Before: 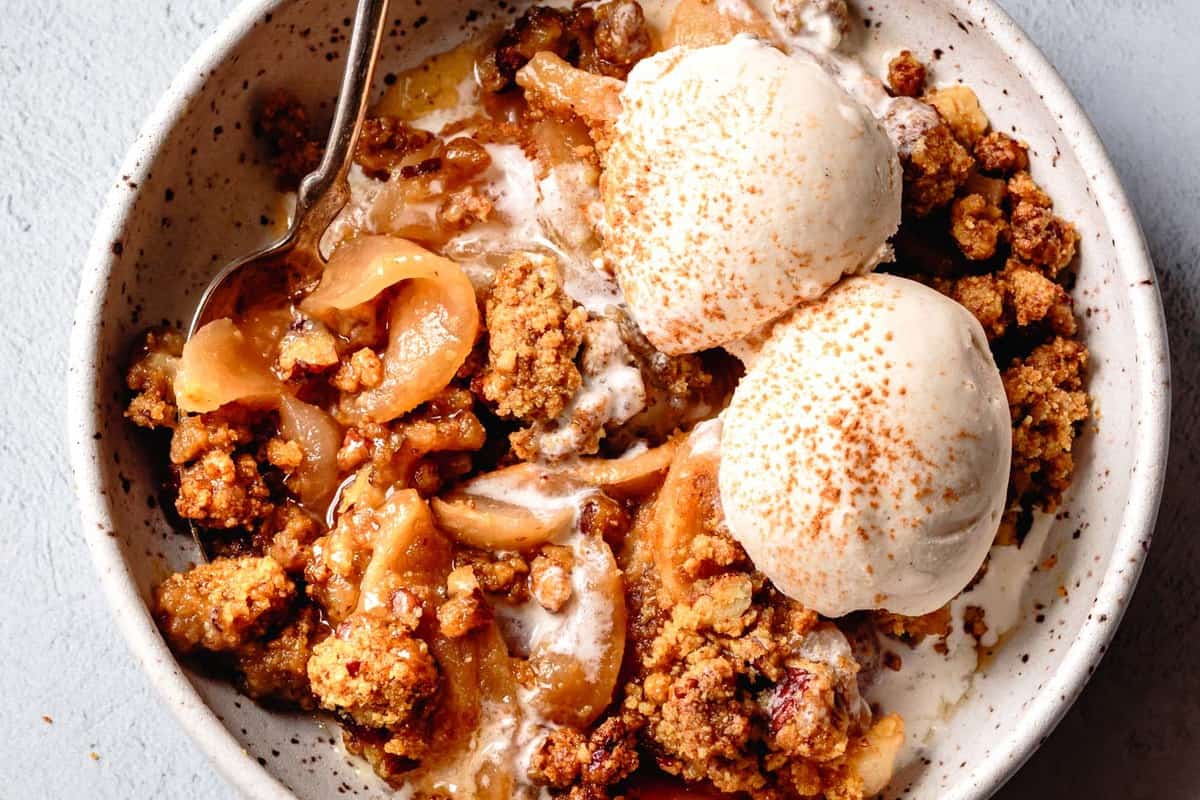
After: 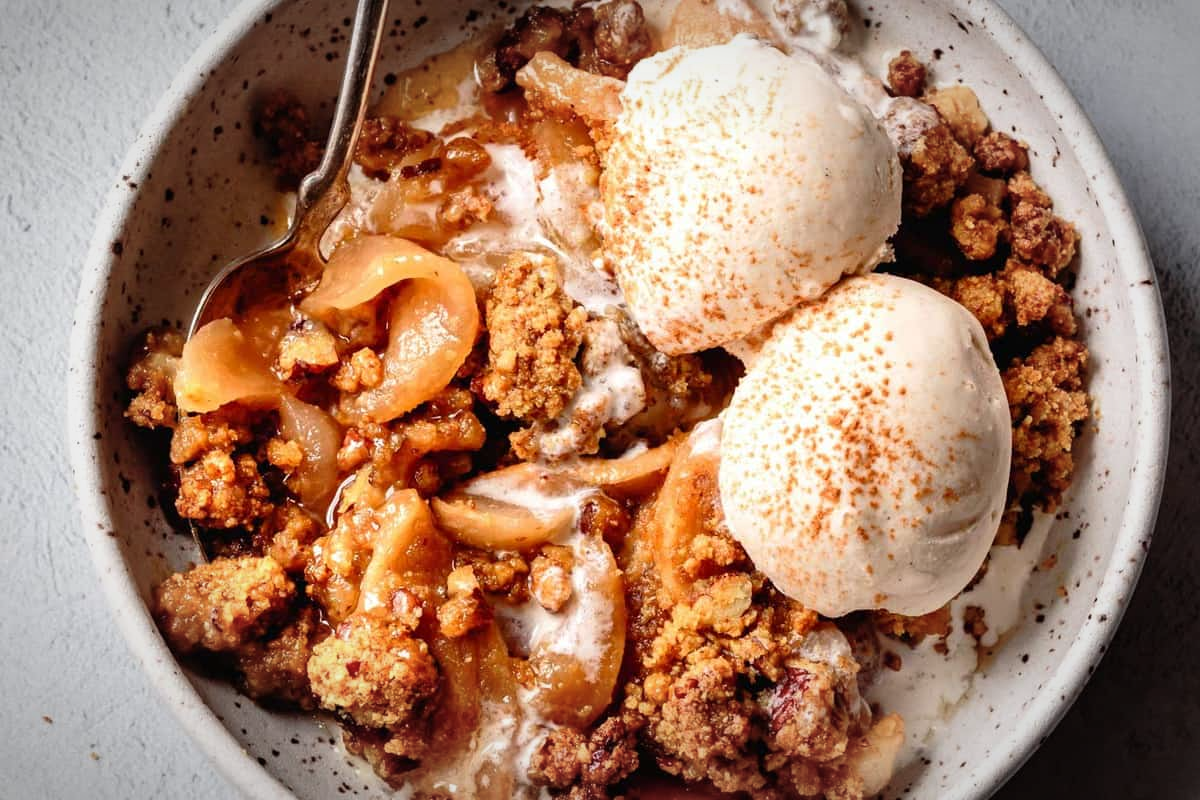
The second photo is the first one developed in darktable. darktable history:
vignetting: fall-off start 67.47%, fall-off radius 66.97%, automatic ratio true, unbound false
